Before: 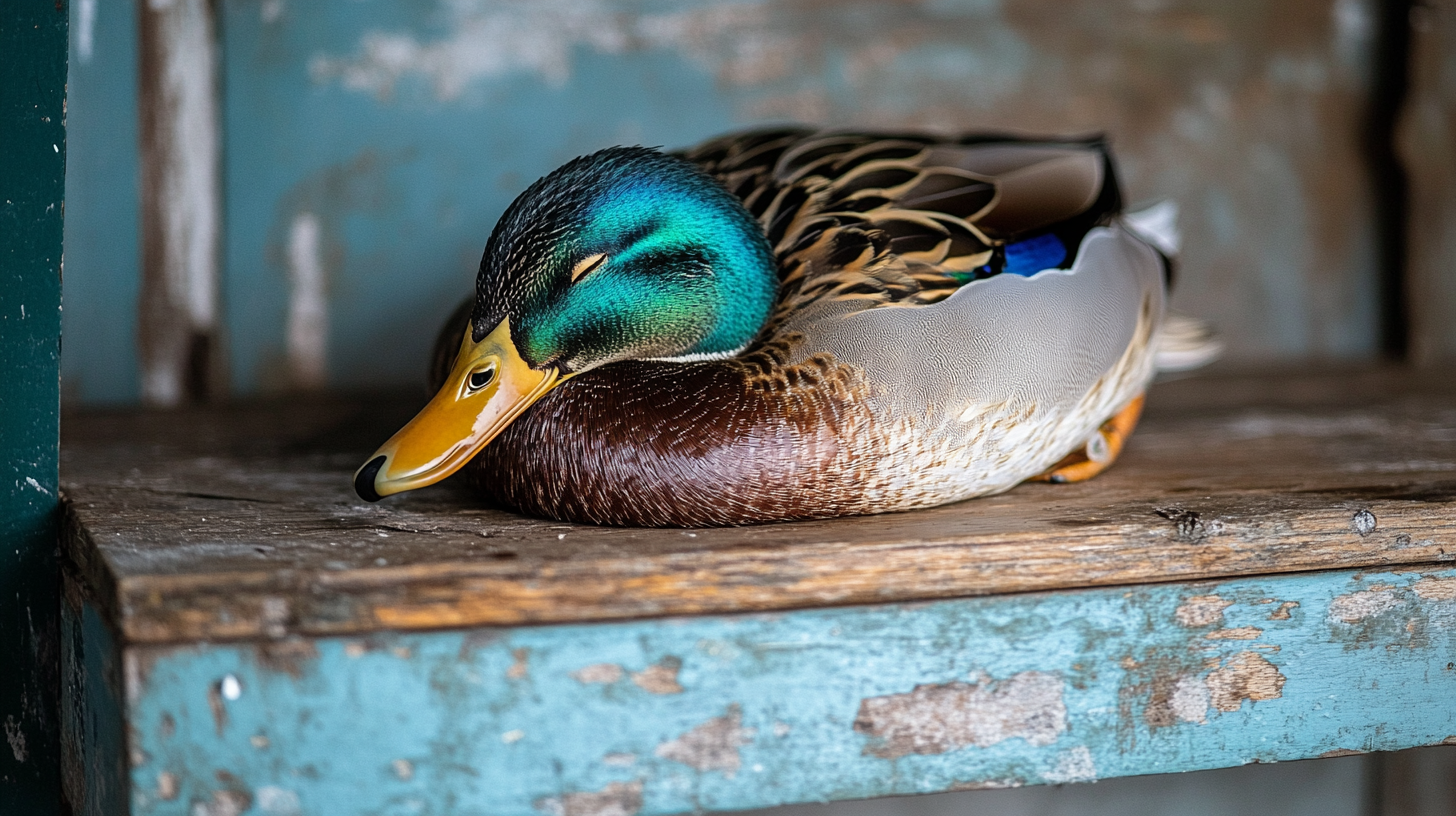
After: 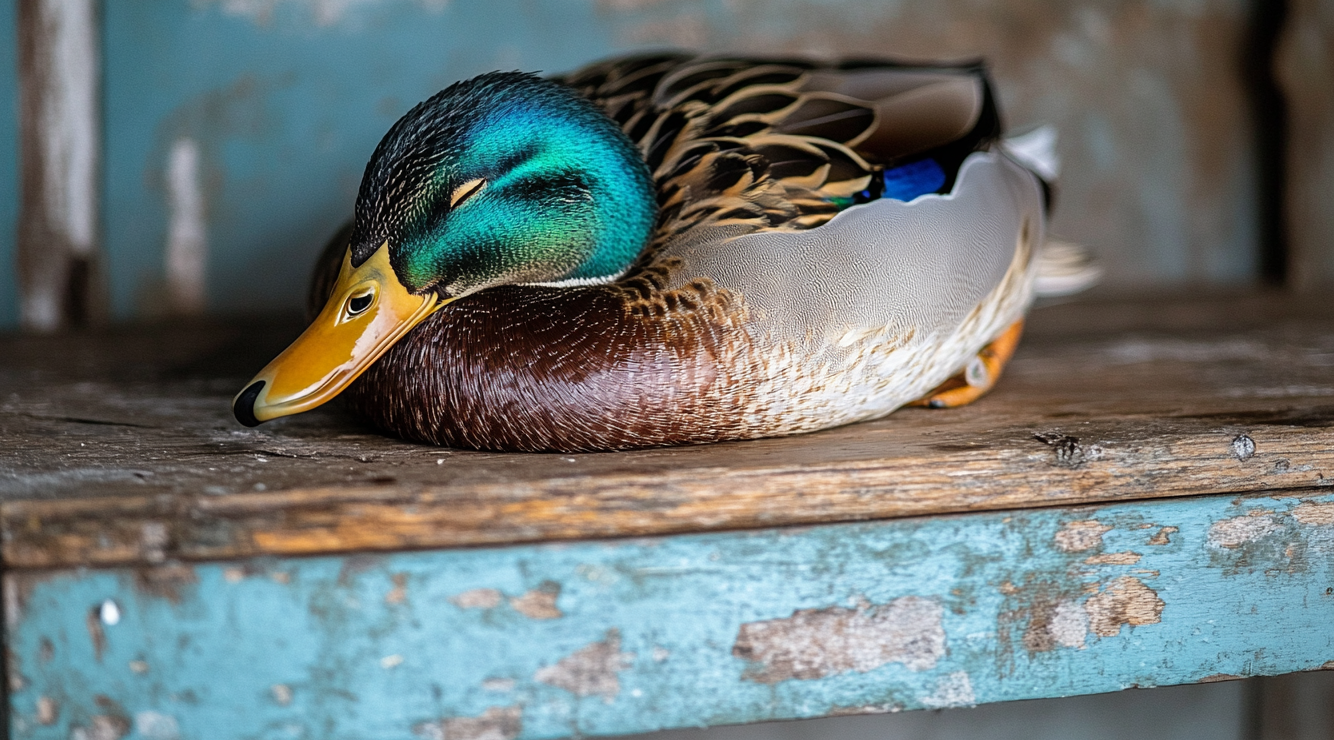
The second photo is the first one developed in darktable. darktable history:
crop and rotate: left 8.377%, top 9.194%
